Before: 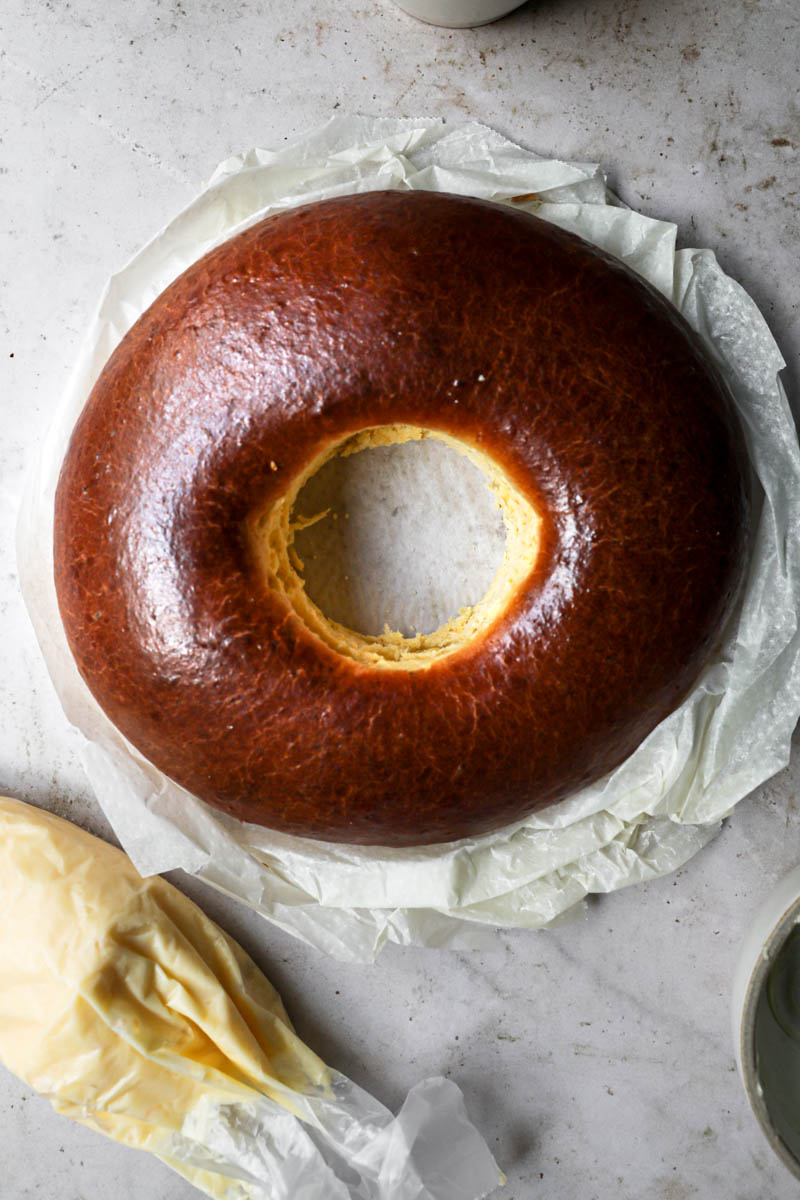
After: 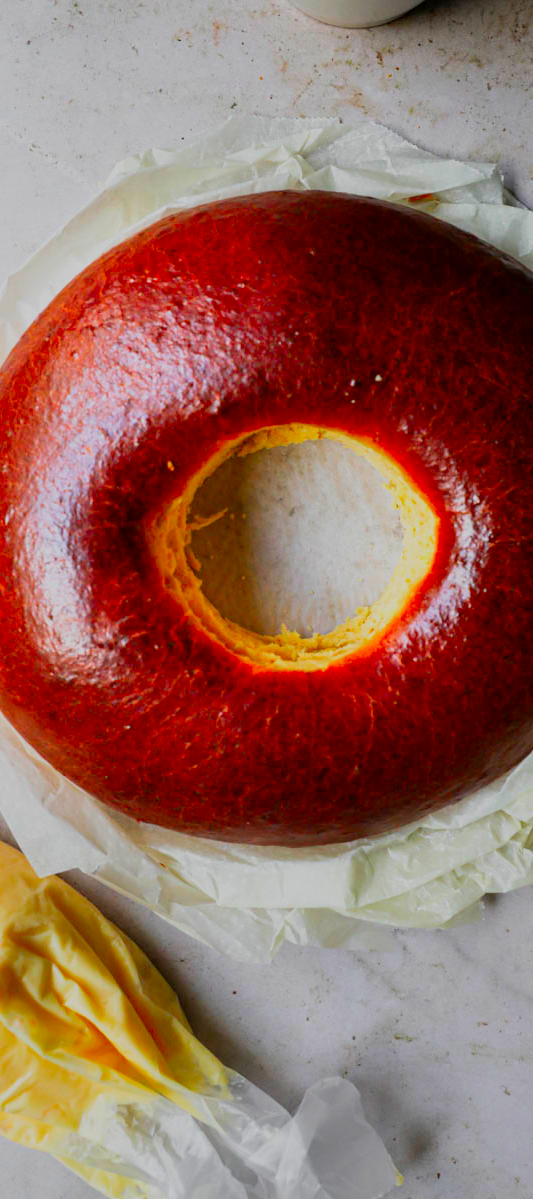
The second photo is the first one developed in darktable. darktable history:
filmic rgb: black relative exposure -12.92 EV, white relative exposure 4.05 EV, target white luminance 85.025%, hardness 6.29, latitude 41.51%, contrast 0.857, shadows ↔ highlights balance 8.94%, color science v5 (2021), contrast in shadows safe, contrast in highlights safe
tone equalizer: -8 EV 0.049 EV, edges refinement/feathering 500, mask exposure compensation -1.57 EV, preserve details no
crop and rotate: left 12.896%, right 20.454%
color correction: highlights b* -0.052, saturation 1.84
